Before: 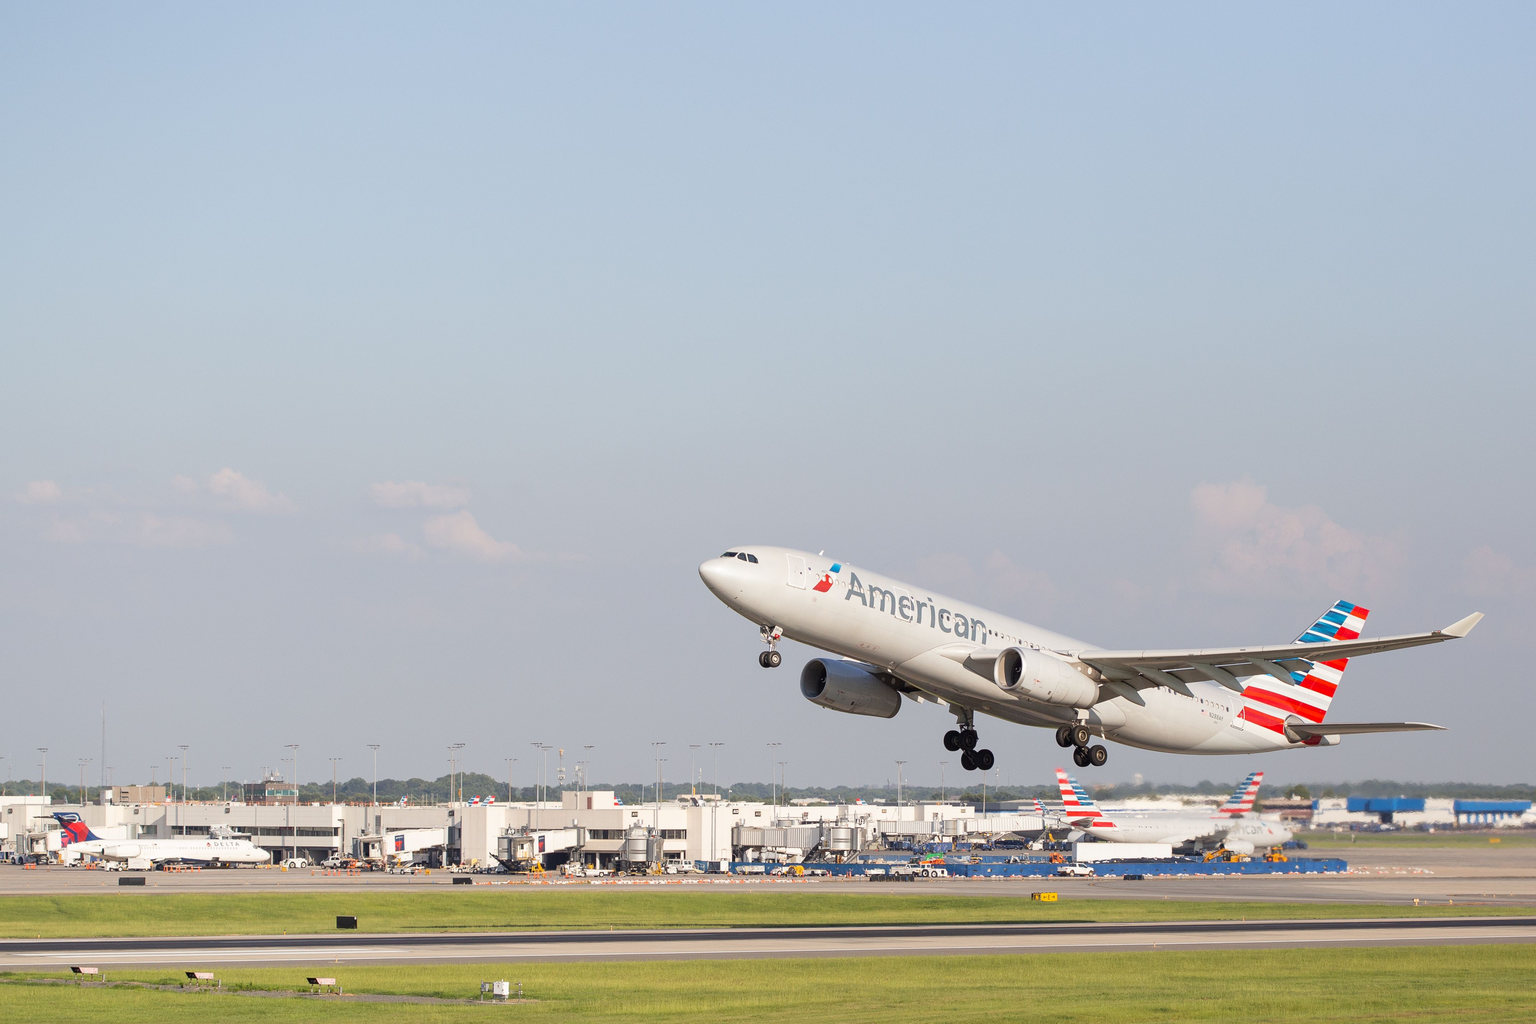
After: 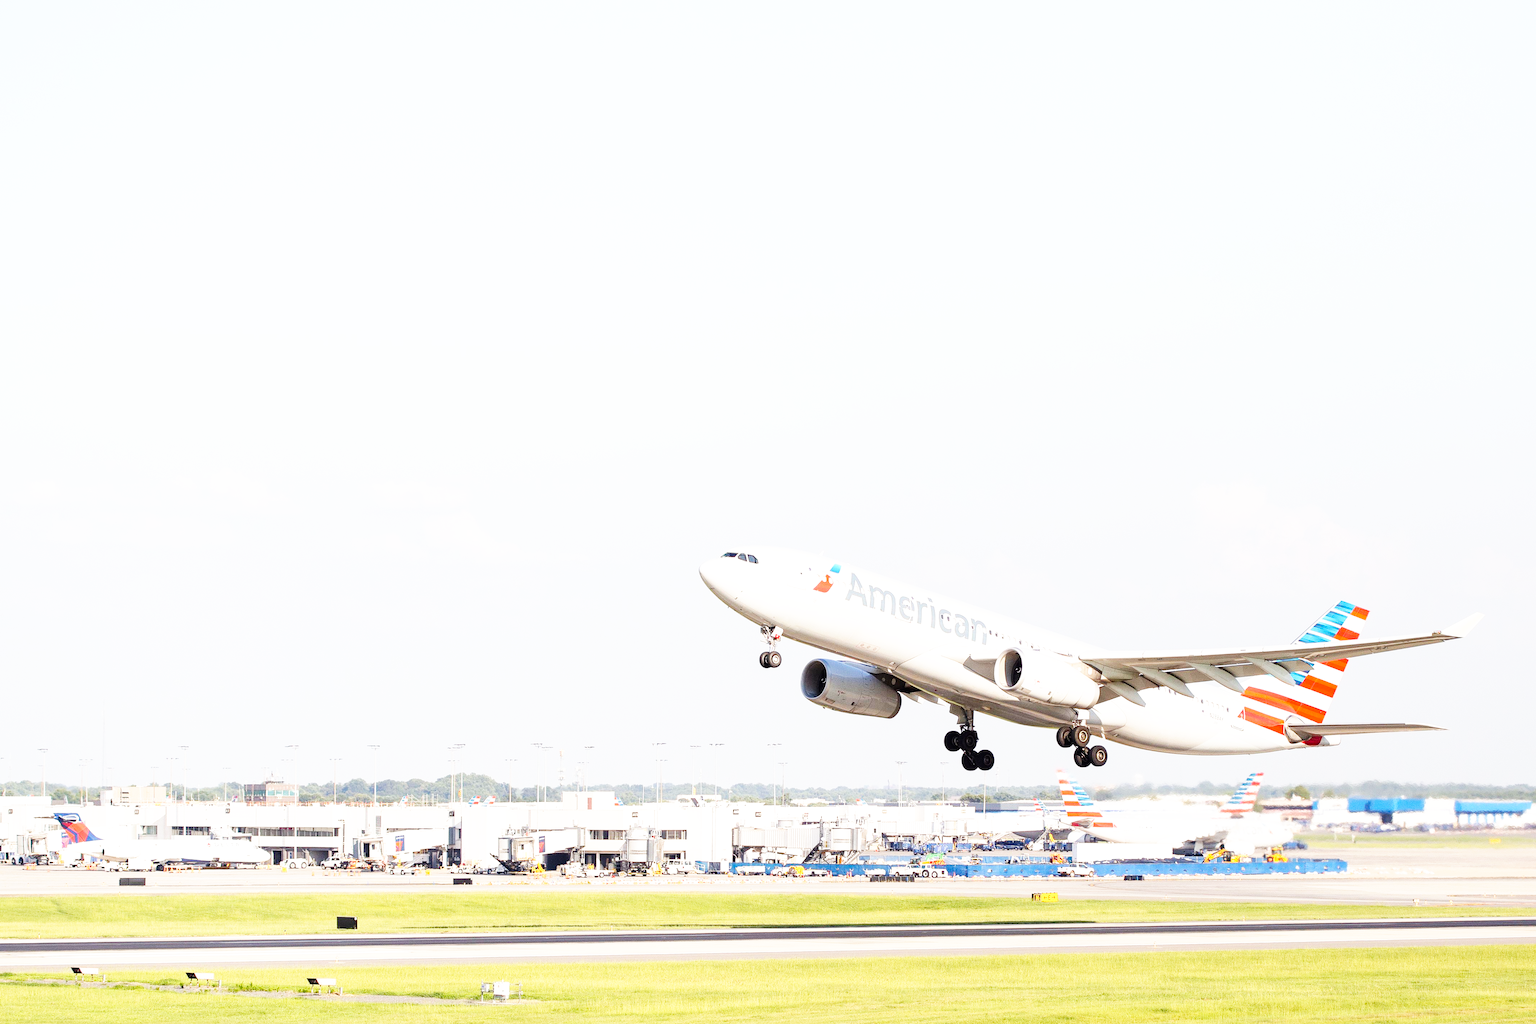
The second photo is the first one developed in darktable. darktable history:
exposure: black level correction 0.001, exposure 0.5 EV, compensate exposure bias true, compensate highlight preservation false
base curve: curves: ch0 [(0, 0) (0.007, 0.004) (0.027, 0.03) (0.046, 0.07) (0.207, 0.54) (0.442, 0.872) (0.673, 0.972) (1, 1)], preserve colors none
